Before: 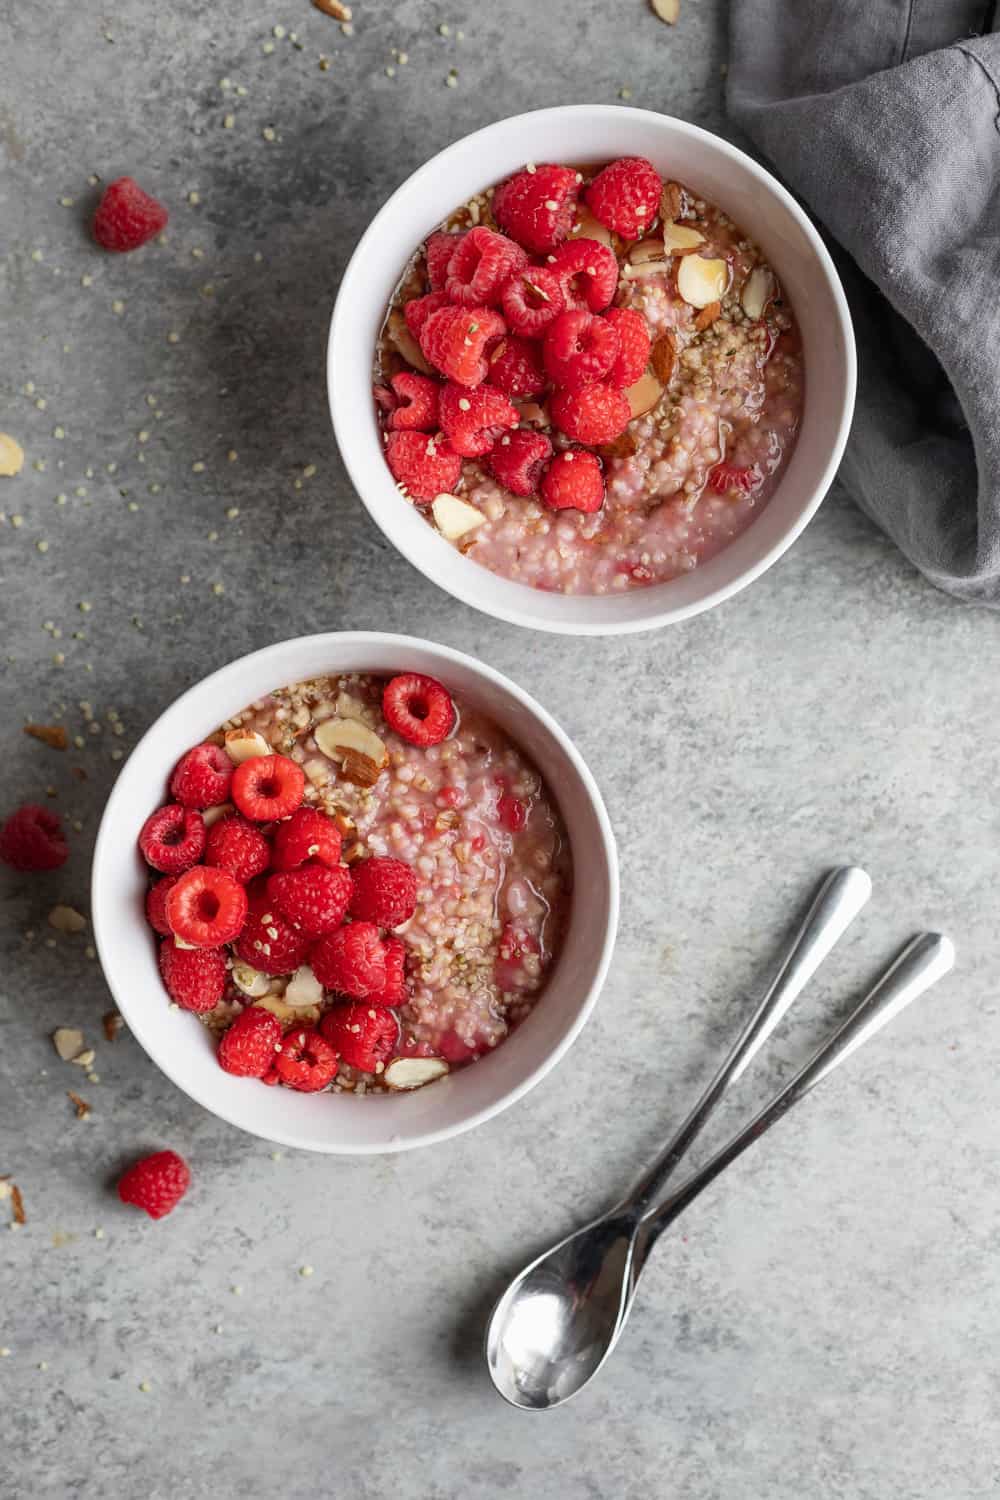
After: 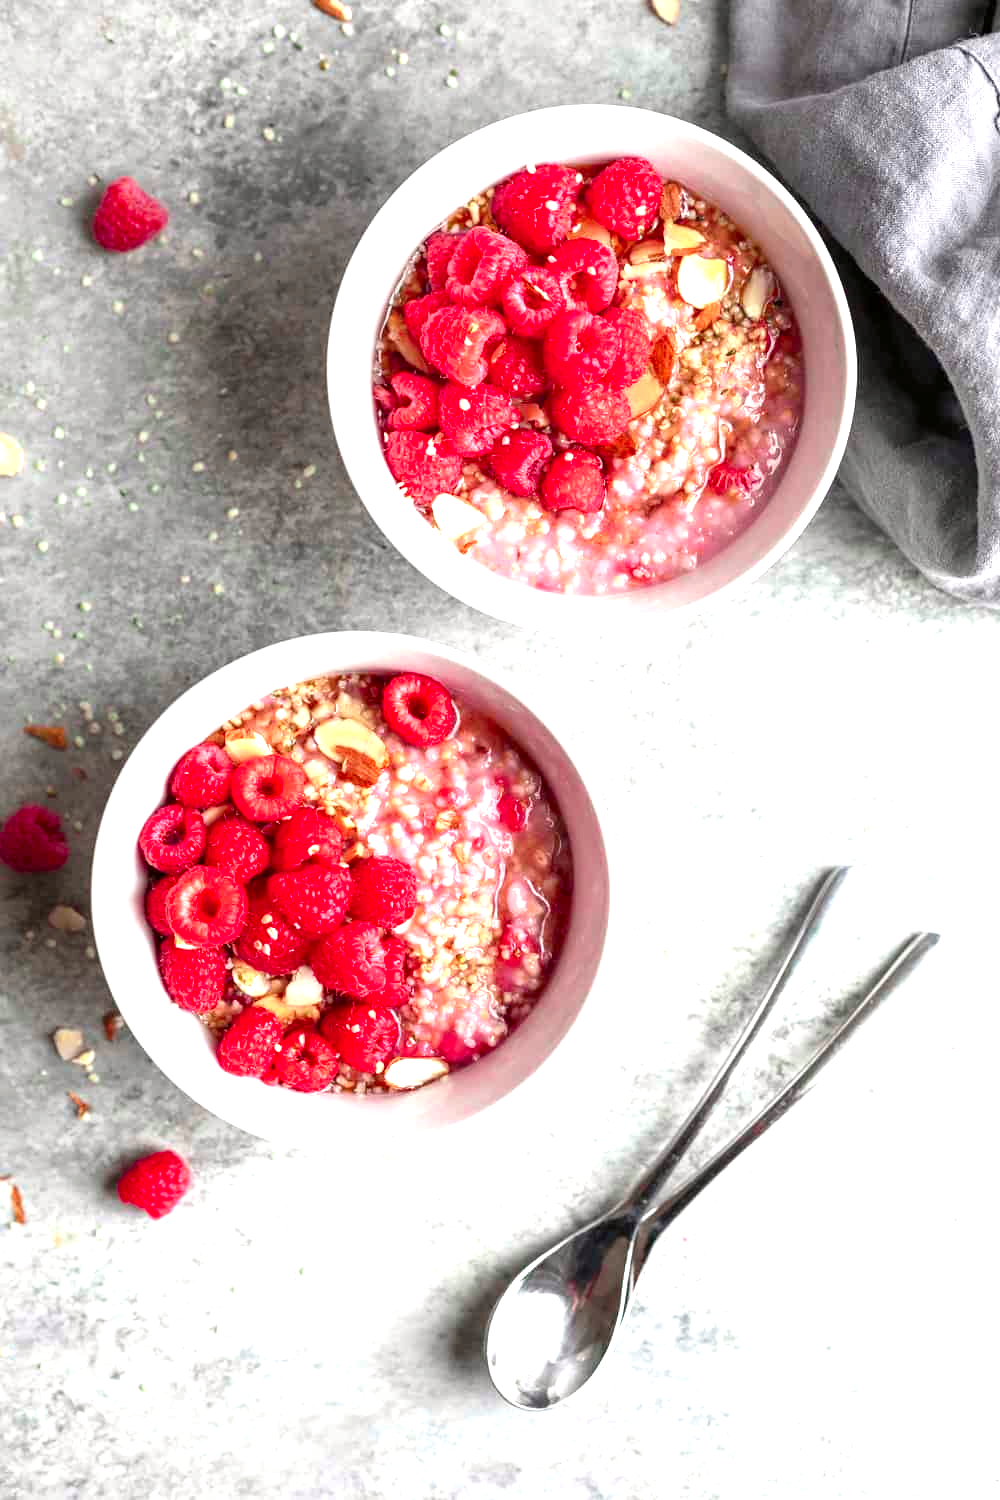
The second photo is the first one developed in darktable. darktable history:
exposure: black level correction 0.001, exposure 1.398 EV, compensate exposure bias true, compensate highlight preservation false
tone curve: curves: ch0 [(0, 0) (0.059, 0.027) (0.162, 0.125) (0.304, 0.279) (0.547, 0.532) (0.828, 0.815) (1, 0.983)]; ch1 [(0, 0) (0.23, 0.166) (0.34, 0.308) (0.371, 0.337) (0.429, 0.411) (0.477, 0.462) (0.499, 0.498) (0.529, 0.537) (0.559, 0.582) (0.743, 0.798) (1, 1)]; ch2 [(0, 0) (0.431, 0.414) (0.498, 0.503) (0.524, 0.528) (0.568, 0.546) (0.6, 0.597) (0.634, 0.645) (0.728, 0.742) (1, 1)], color space Lab, independent channels, preserve colors none
